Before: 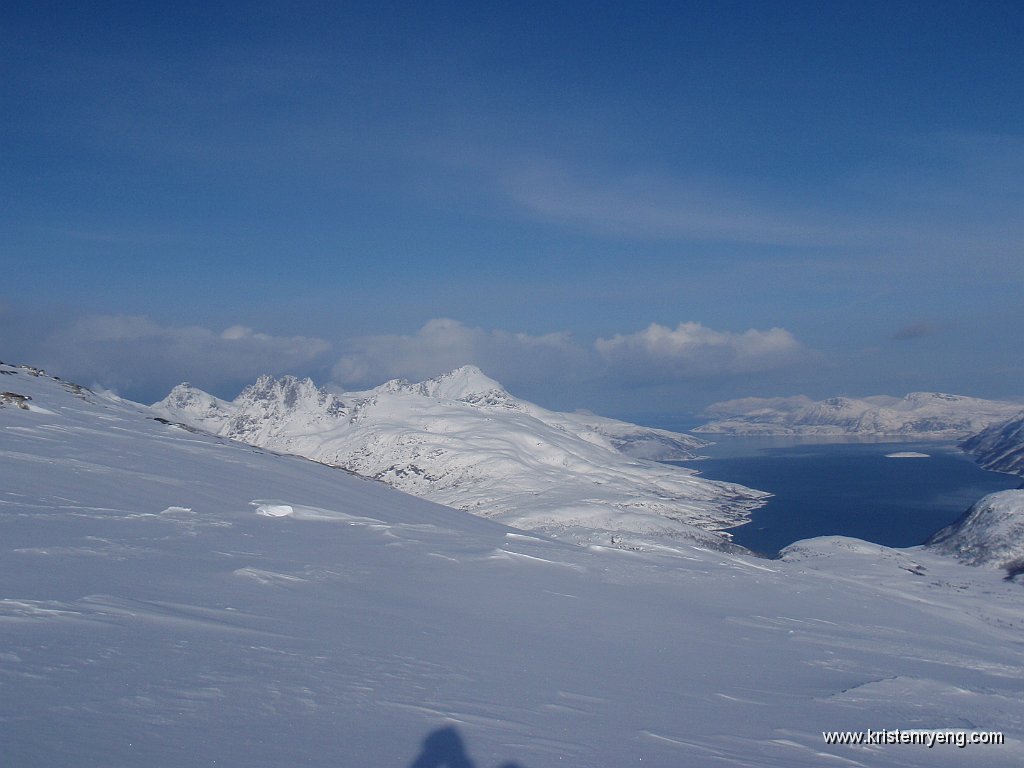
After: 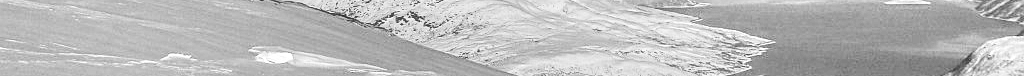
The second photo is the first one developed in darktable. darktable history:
contrast brightness saturation: brightness 0.09, saturation 0.19
local contrast: on, module defaults
shadows and highlights: radius 108.52, shadows 44.07, highlights -67.8, low approximation 0.01, soften with gaussian
base curve: curves: ch0 [(0, 0) (0.028, 0.03) (0.121, 0.232) (0.46, 0.748) (0.859, 0.968) (1, 1)], preserve colors none
crop and rotate: top 59.084%, bottom 30.916%
color zones: curves: ch0 [(0.287, 0.048) (0.493, 0.484) (0.737, 0.816)]; ch1 [(0, 0) (0.143, 0) (0.286, 0) (0.429, 0) (0.571, 0) (0.714, 0) (0.857, 0)]
